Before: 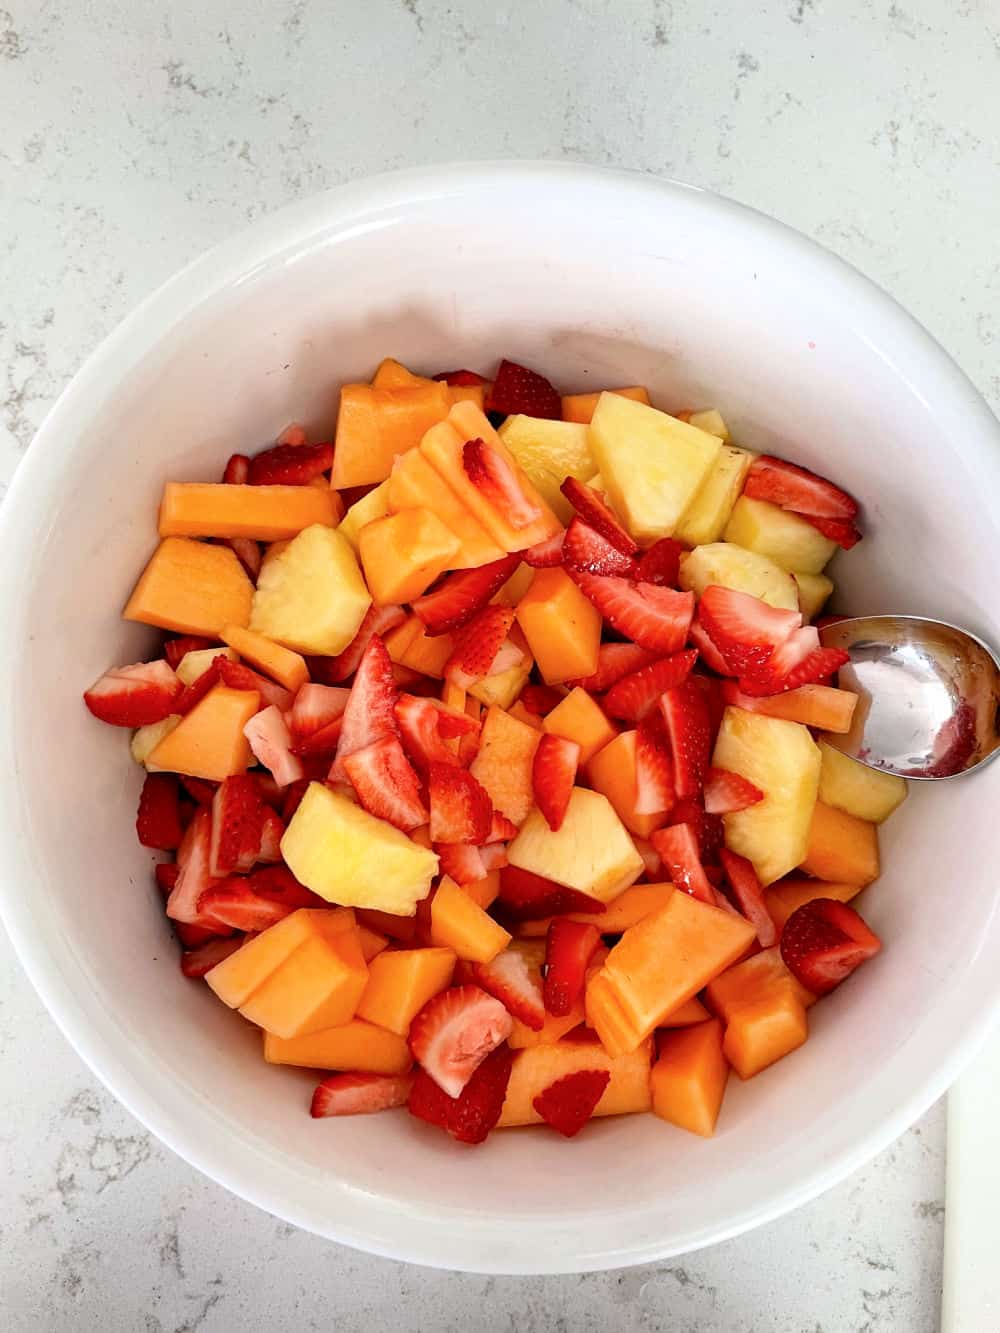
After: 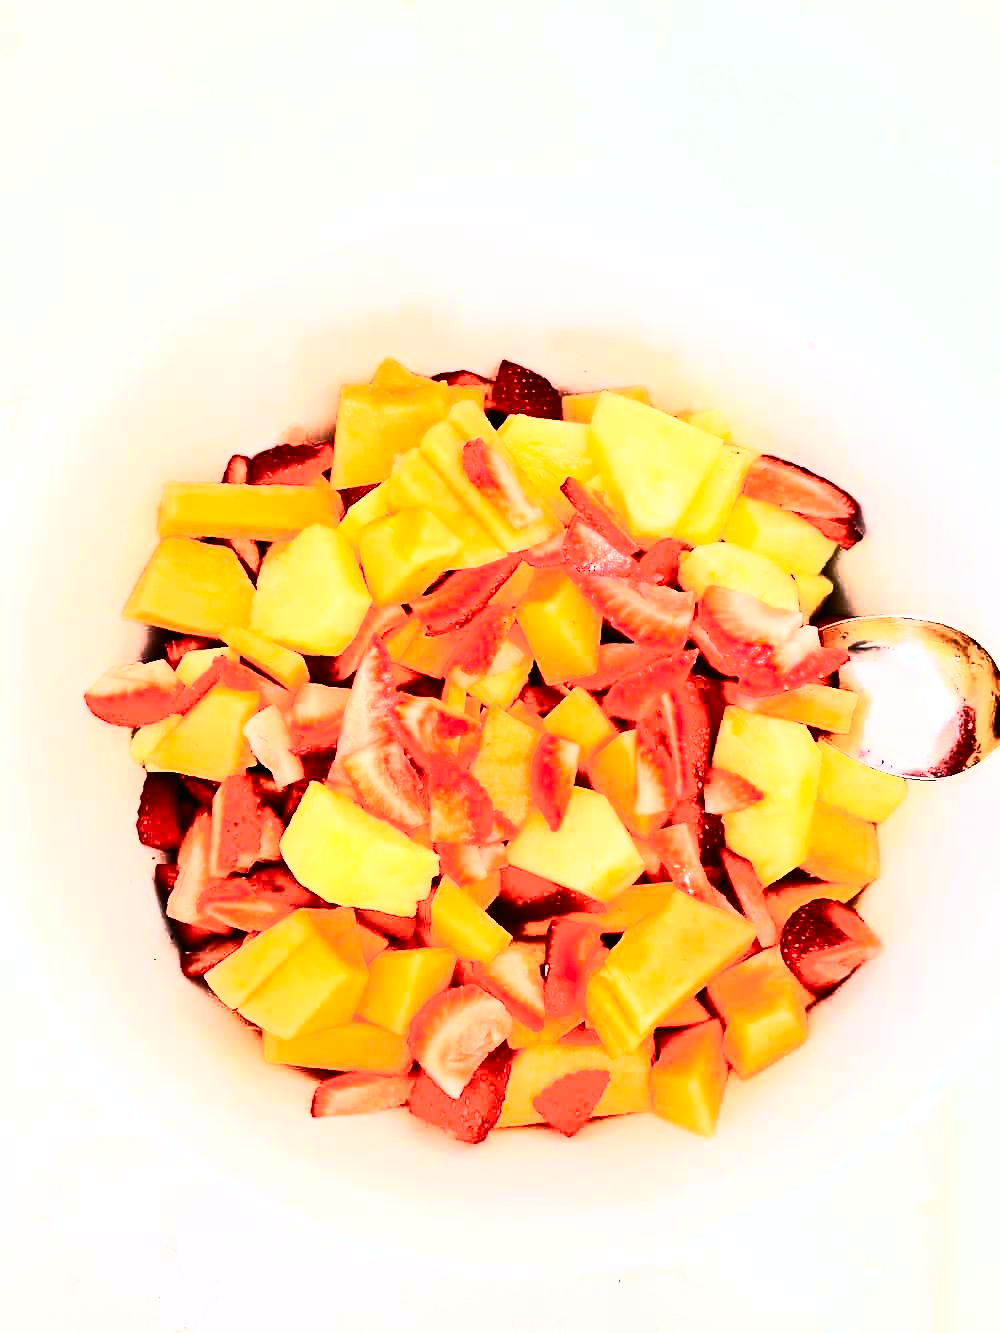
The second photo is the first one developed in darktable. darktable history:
contrast brightness saturation: contrast 0.62, brightness 0.34, saturation 0.14
rgb curve: curves: ch0 [(0, 0) (0.21, 0.15) (0.24, 0.21) (0.5, 0.75) (0.75, 0.96) (0.89, 0.99) (1, 1)]; ch1 [(0, 0.02) (0.21, 0.13) (0.25, 0.2) (0.5, 0.67) (0.75, 0.9) (0.89, 0.97) (1, 1)]; ch2 [(0, 0.02) (0.21, 0.13) (0.25, 0.2) (0.5, 0.67) (0.75, 0.9) (0.89, 0.97) (1, 1)], compensate middle gray true
exposure: black level correction 0, exposure 0.7 EV, compensate highlight preservation false
